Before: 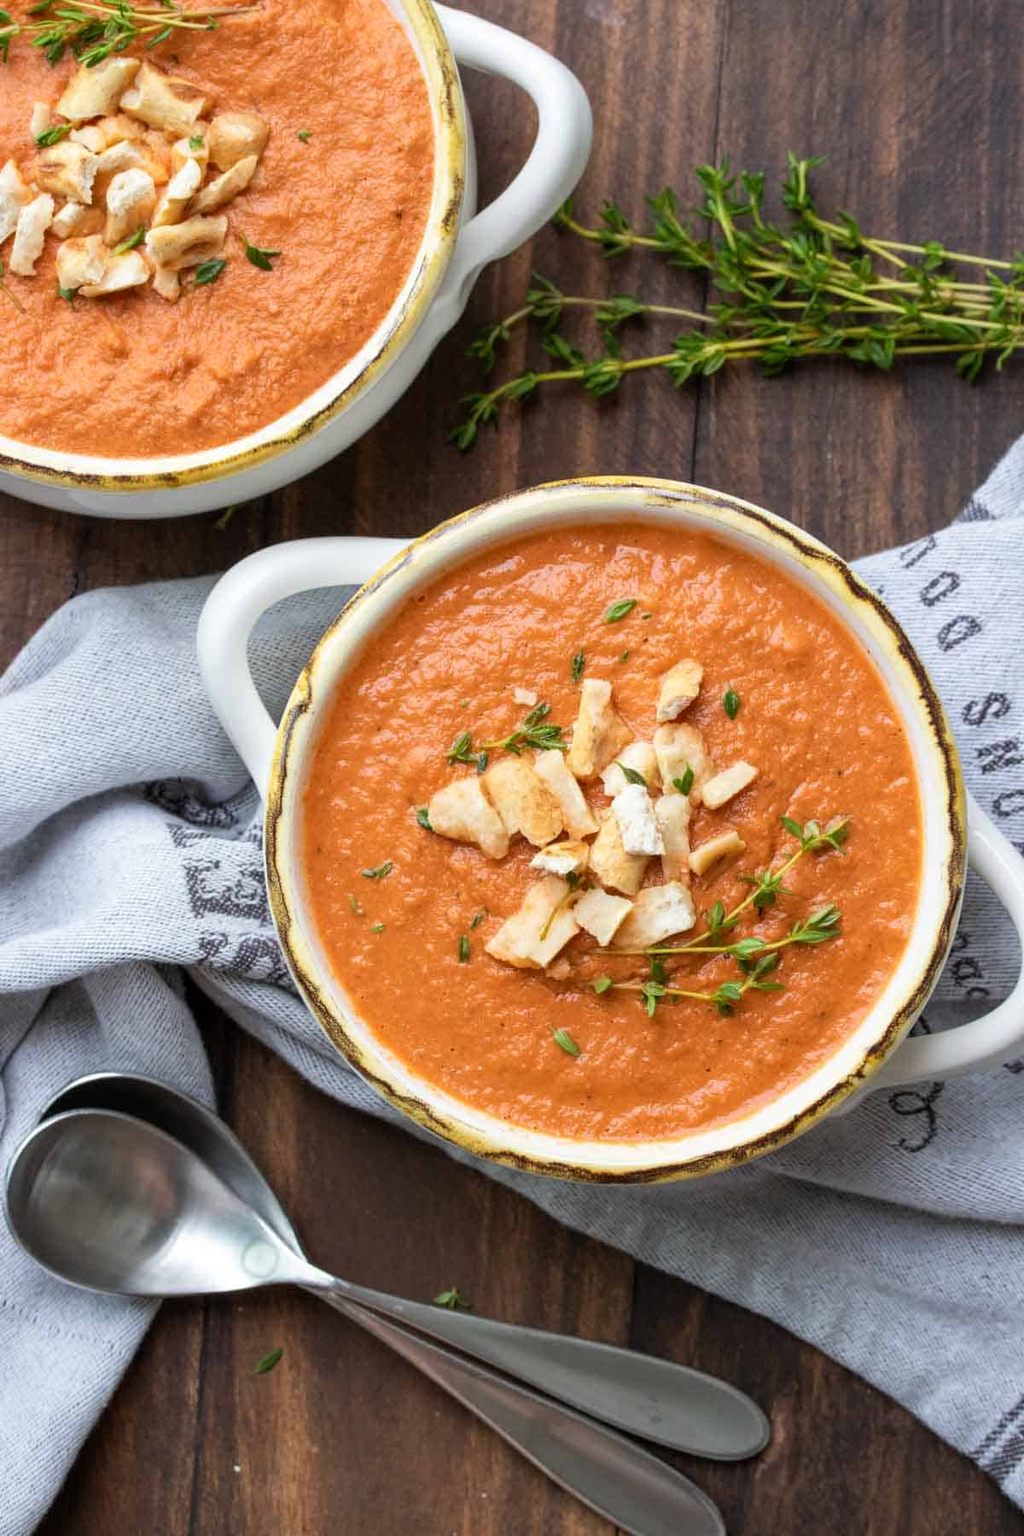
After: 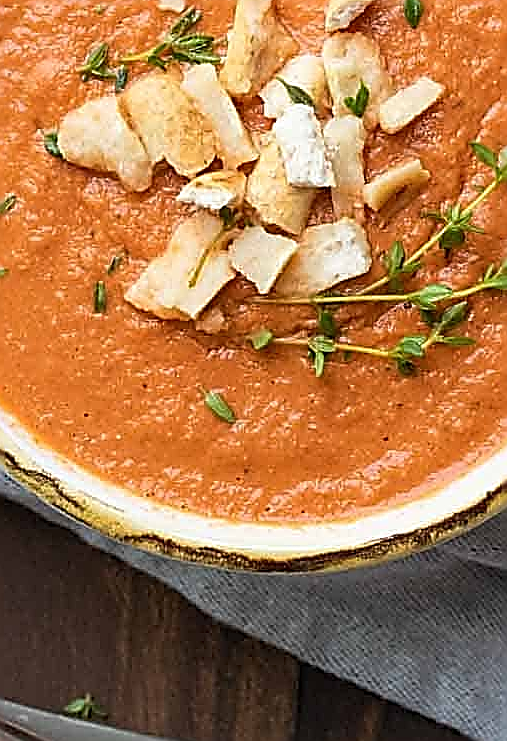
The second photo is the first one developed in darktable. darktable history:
crop: left 37.045%, top 45.314%, right 20.672%, bottom 13.502%
sharpen: amount 1.99
